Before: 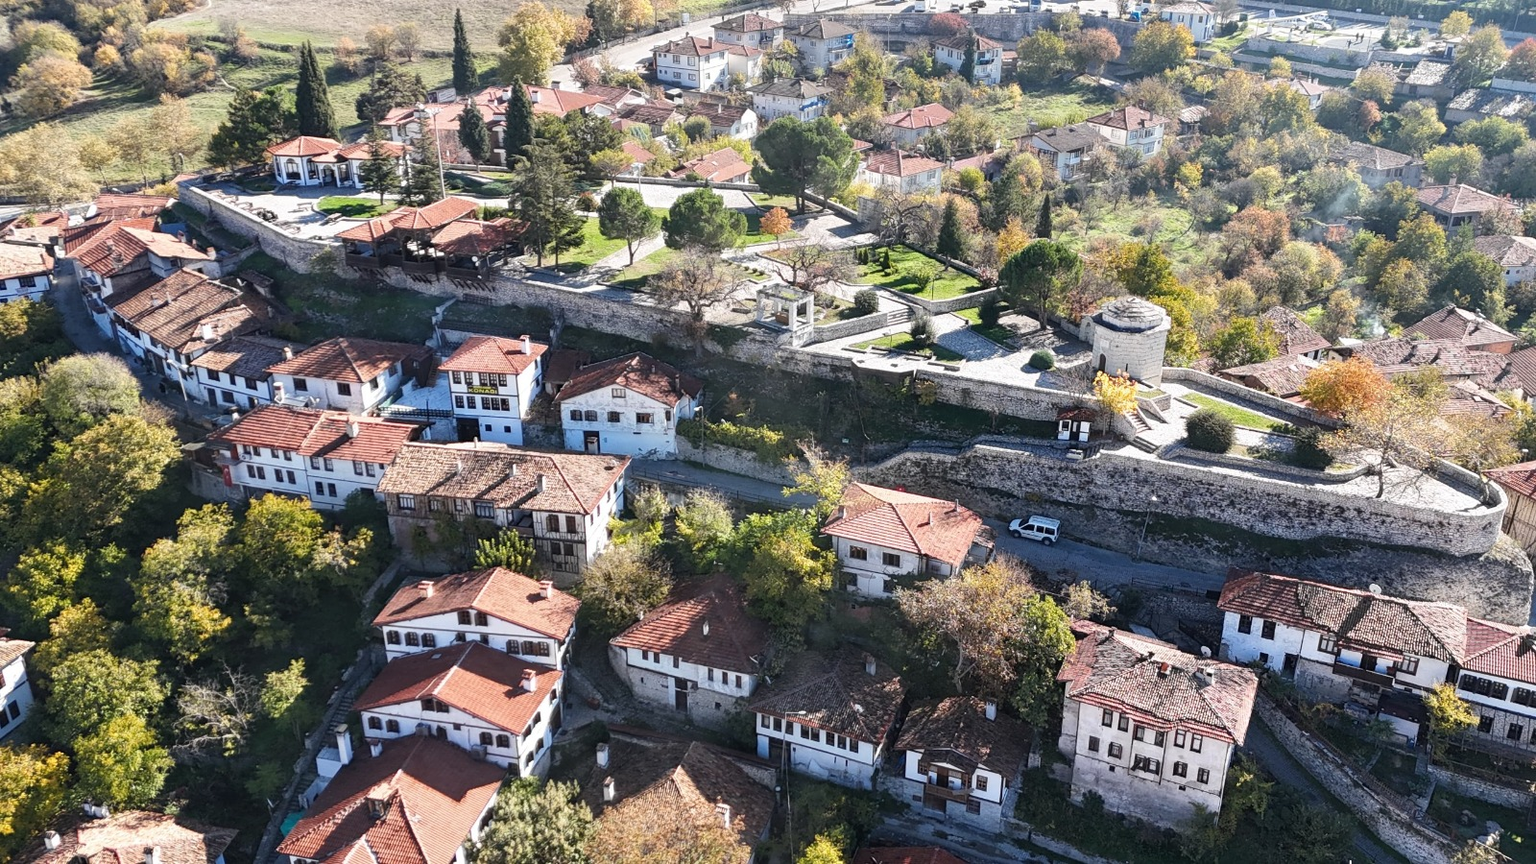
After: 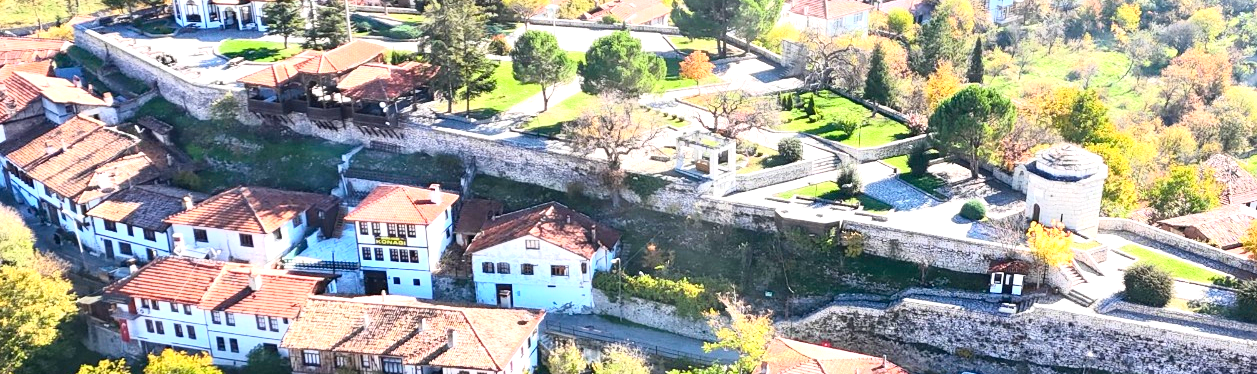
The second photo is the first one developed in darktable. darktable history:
tone curve: curves: ch0 [(0, 0) (0.091, 0.077) (0.517, 0.574) (0.745, 0.82) (0.844, 0.908) (0.909, 0.942) (1, 0.973)]; ch1 [(0, 0) (0.437, 0.404) (0.5, 0.5) (0.534, 0.546) (0.58, 0.603) (0.616, 0.649) (1, 1)]; ch2 [(0, 0) (0.442, 0.415) (0.5, 0.5) (0.535, 0.547) (0.585, 0.62) (1, 1)], color space Lab, independent channels, preserve colors none
crop: left 7.036%, top 18.398%, right 14.379%, bottom 40.043%
exposure: exposure 0.935 EV, compensate highlight preservation false
white balance: emerald 1
